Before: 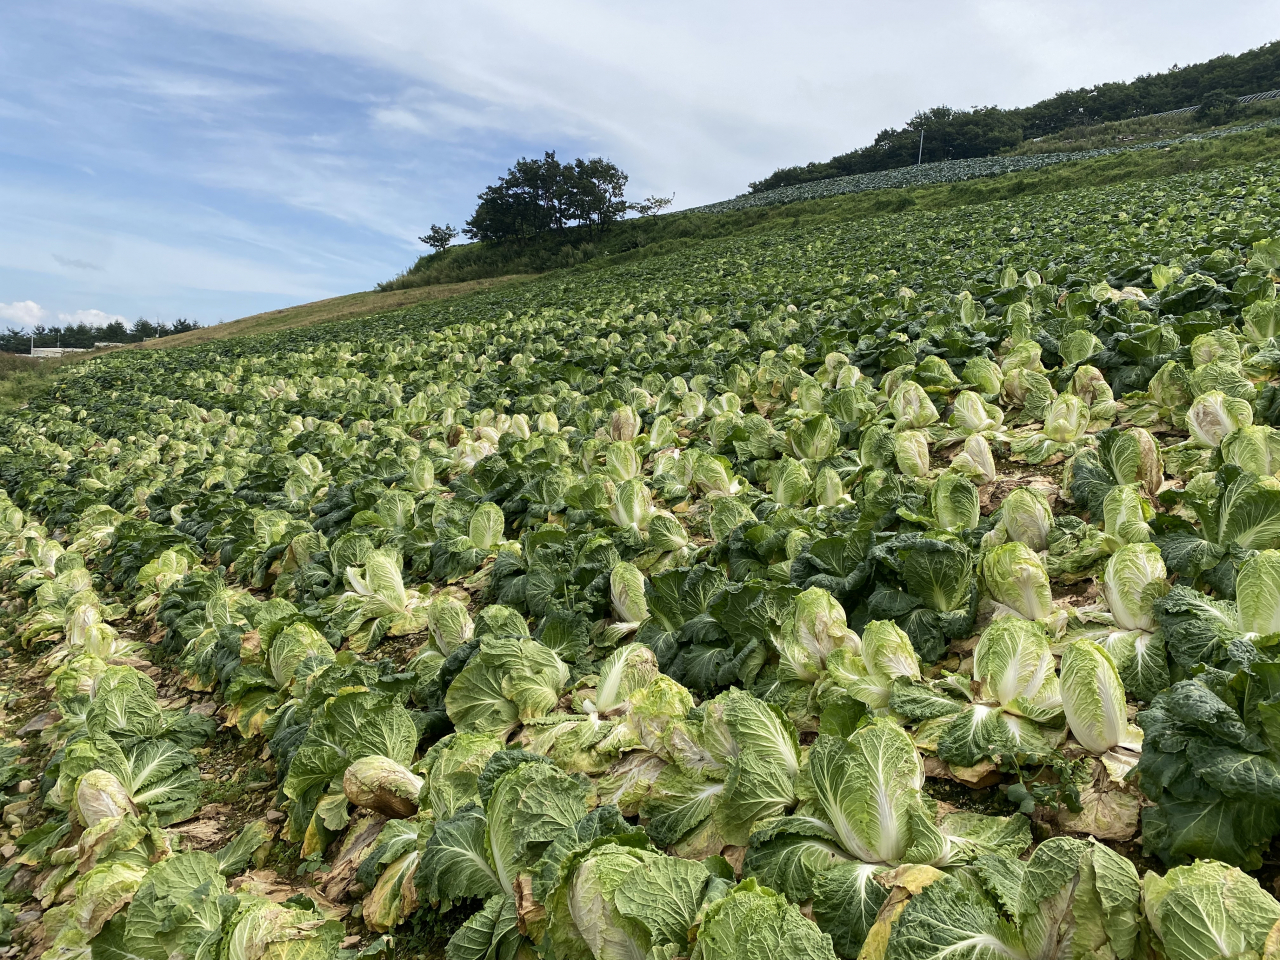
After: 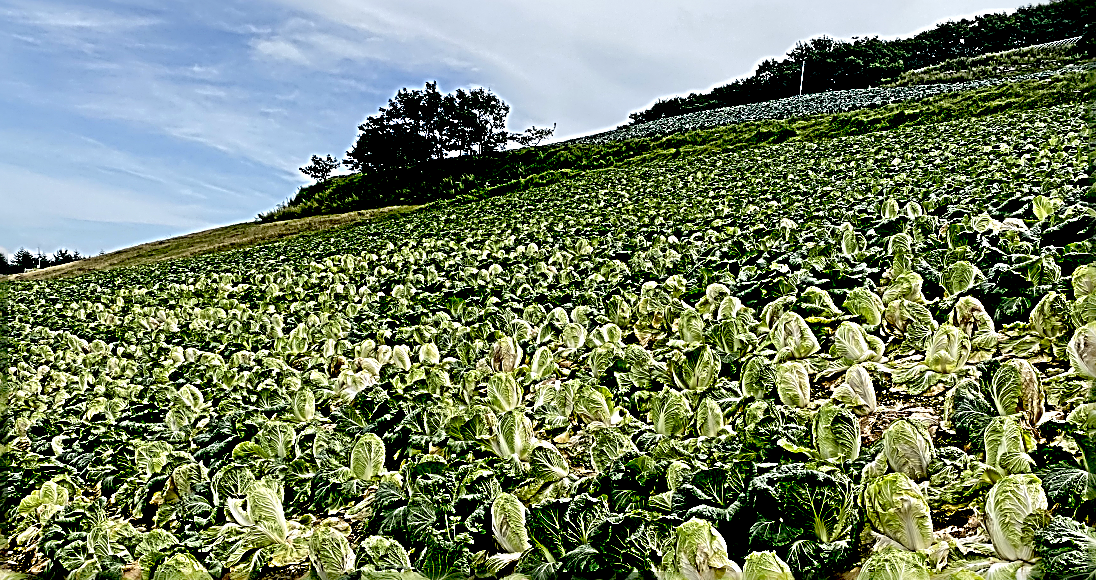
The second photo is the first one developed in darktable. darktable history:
white balance: emerald 1
sharpen: radius 3.158, amount 1.731
crop and rotate: left 9.345%, top 7.22%, right 4.982%, bottom 32.331%
exposure: black level correction 0.056, compensate highlight preservation false
